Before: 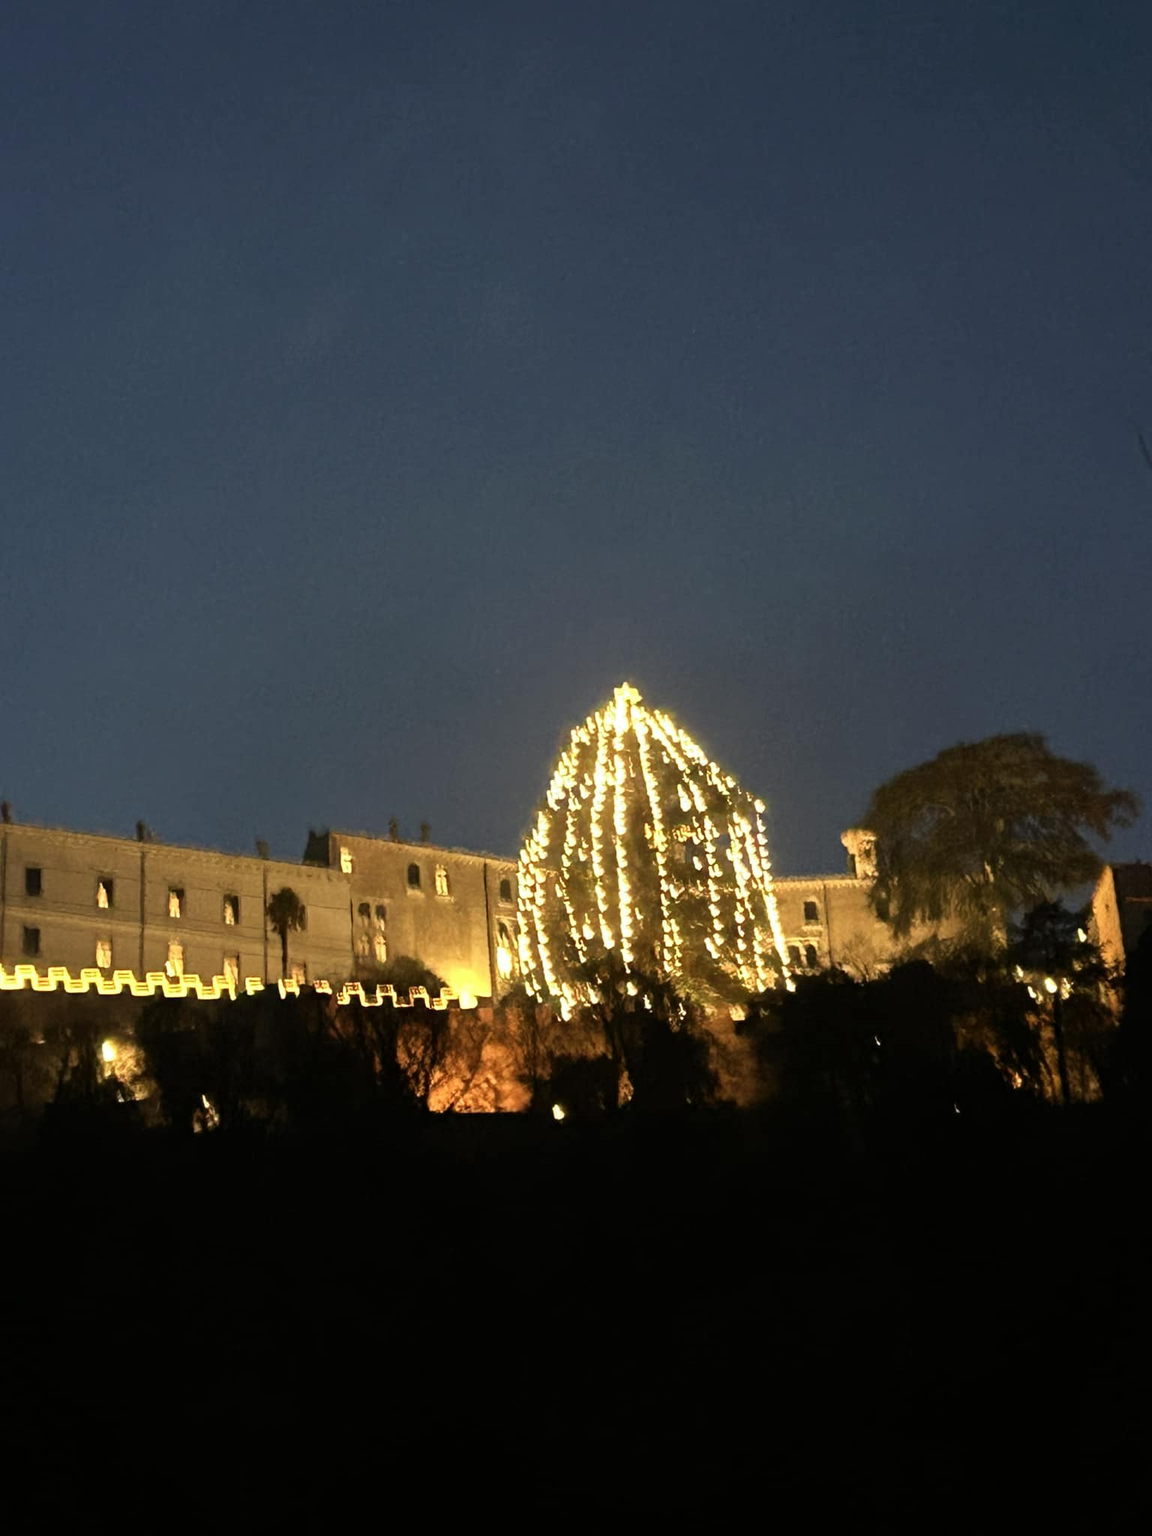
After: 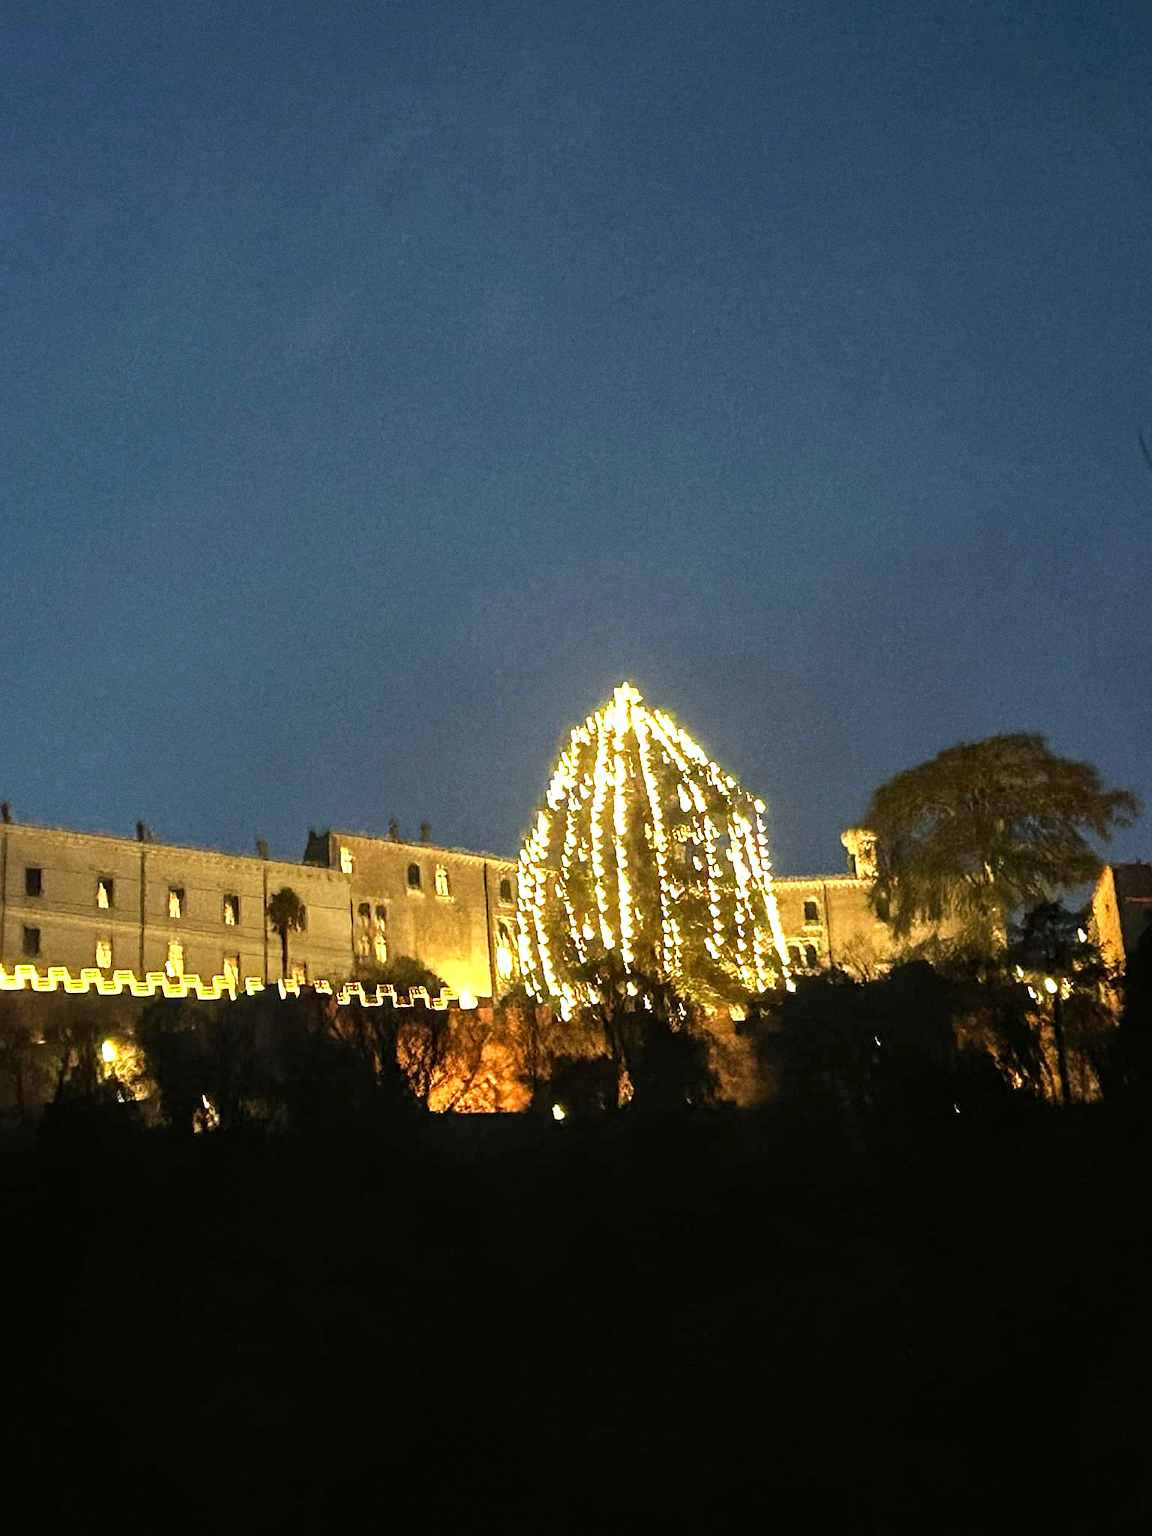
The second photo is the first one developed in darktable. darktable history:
white balance: red 0.925, blue 1.046
local contrast: on, module defaults
exposure: black level correction 0, exposure 0.7 EV, compensate highlight preservation false
sharpen: on, module defaults
grain: on, module defaults
